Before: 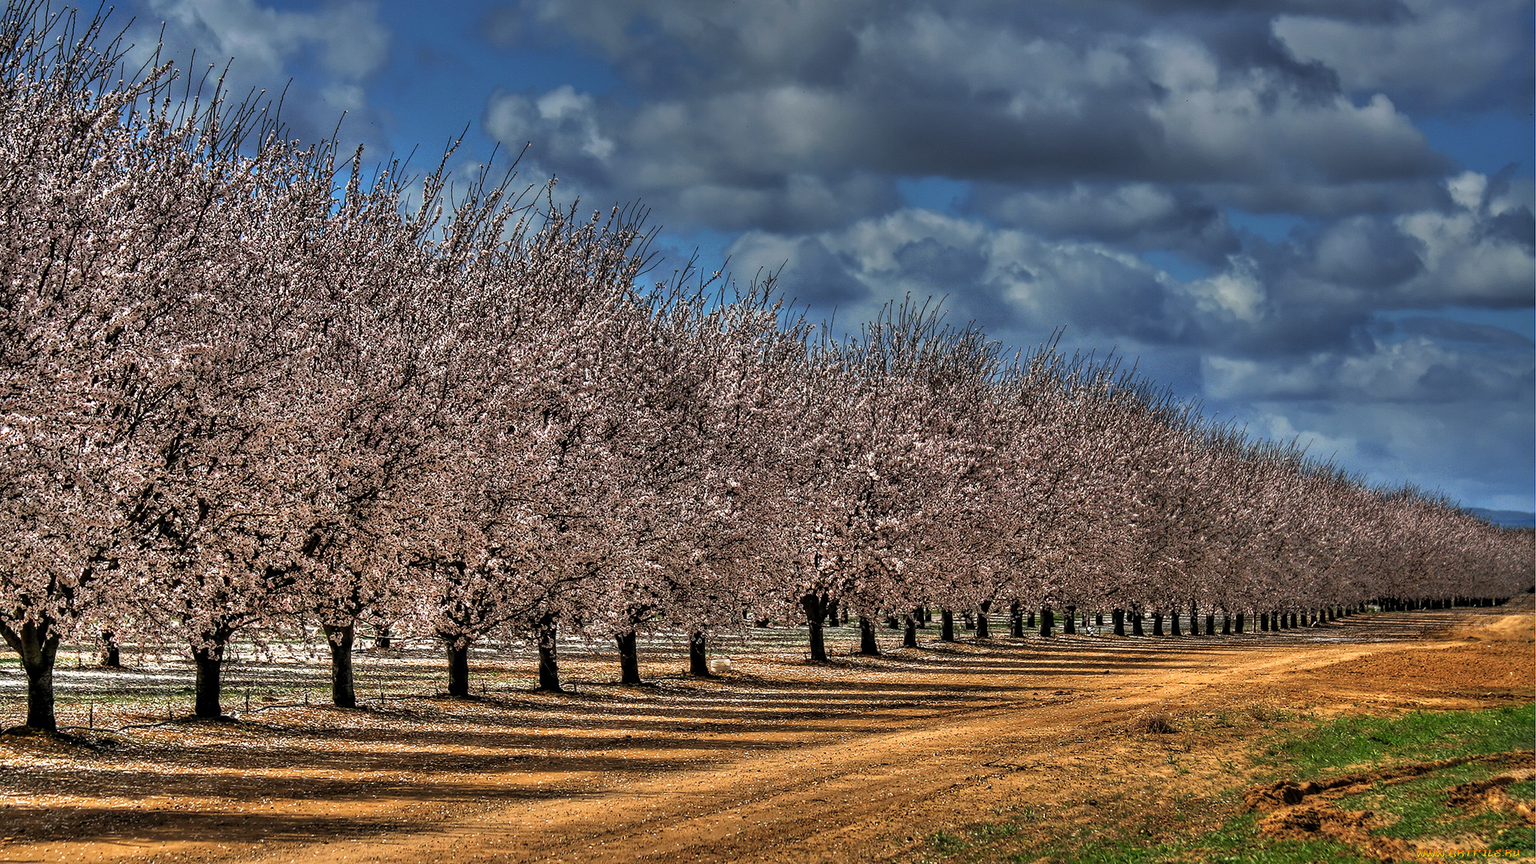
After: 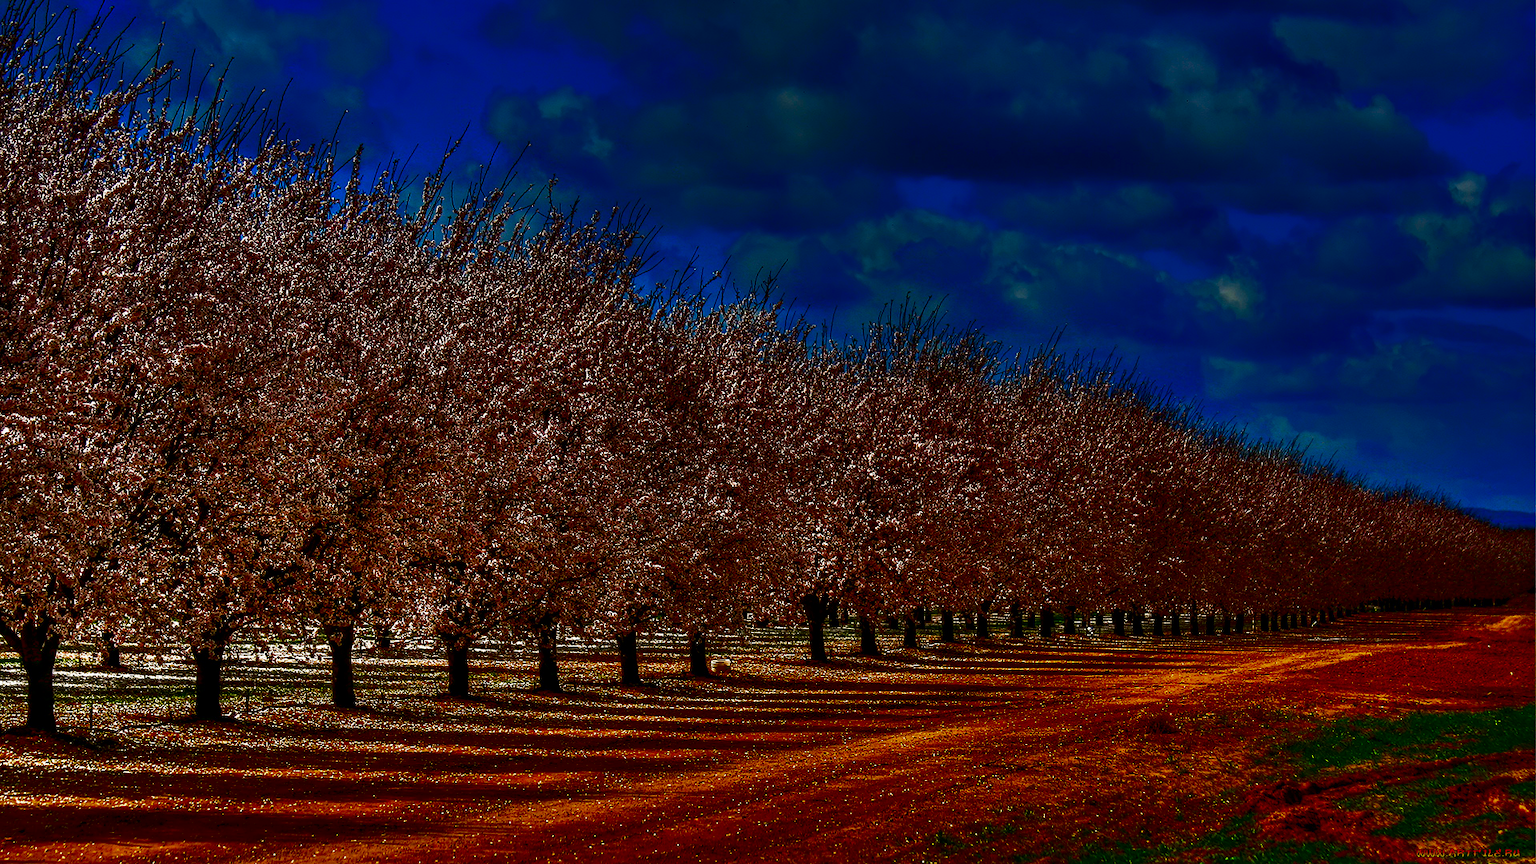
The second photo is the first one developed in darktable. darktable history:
contrast brightness saturation: brightness -0.983, saturation 0.992
color balance rgb: power › hue 316.47°, perceptual saturation grading › global saturation 20%, perceptual saturation grading › highlights -24.72%, perceptual saturation grading › shadows 25.495%, global vibrance 10.757%
